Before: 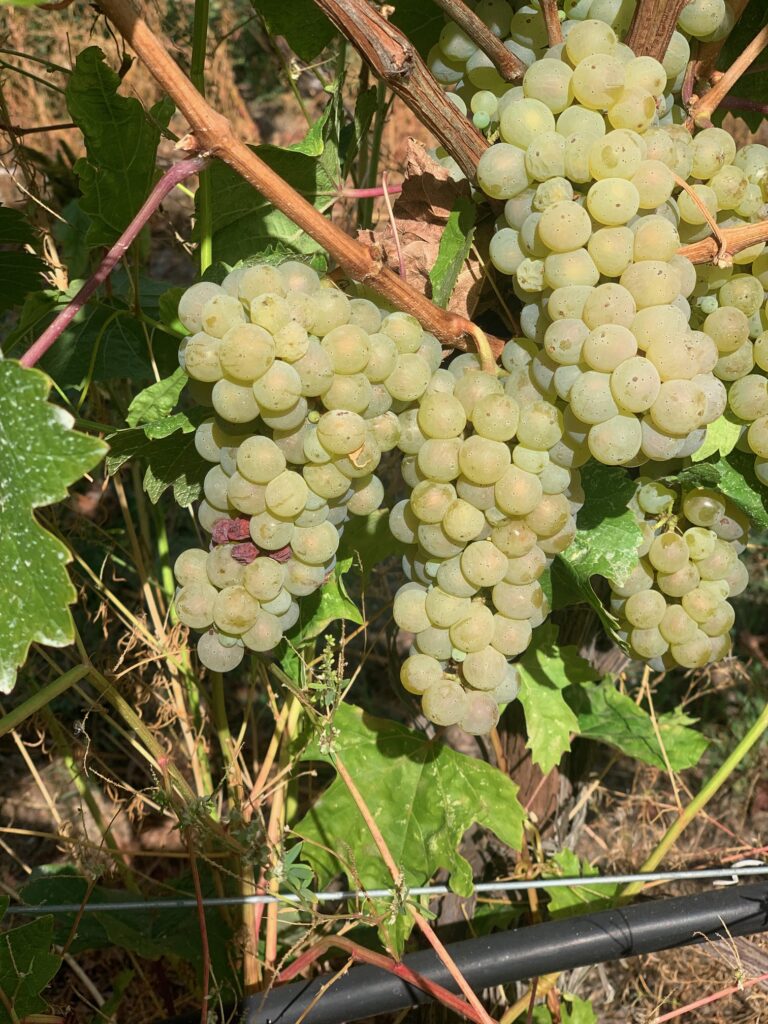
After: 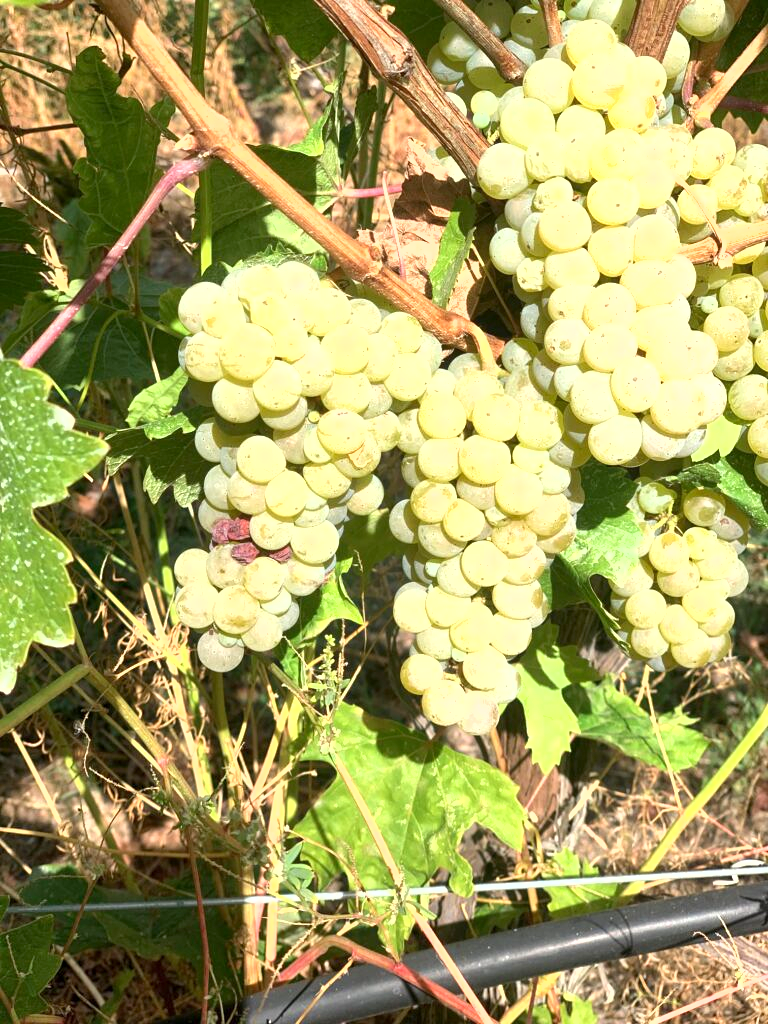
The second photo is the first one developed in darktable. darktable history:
exposure: black level correction 0.001, exposure 1.116 EV, compensate highlight preservation false
shadows and highlights: shadows 29.32, highlights -29.32, low approximation 0.01, soften with gaussian
